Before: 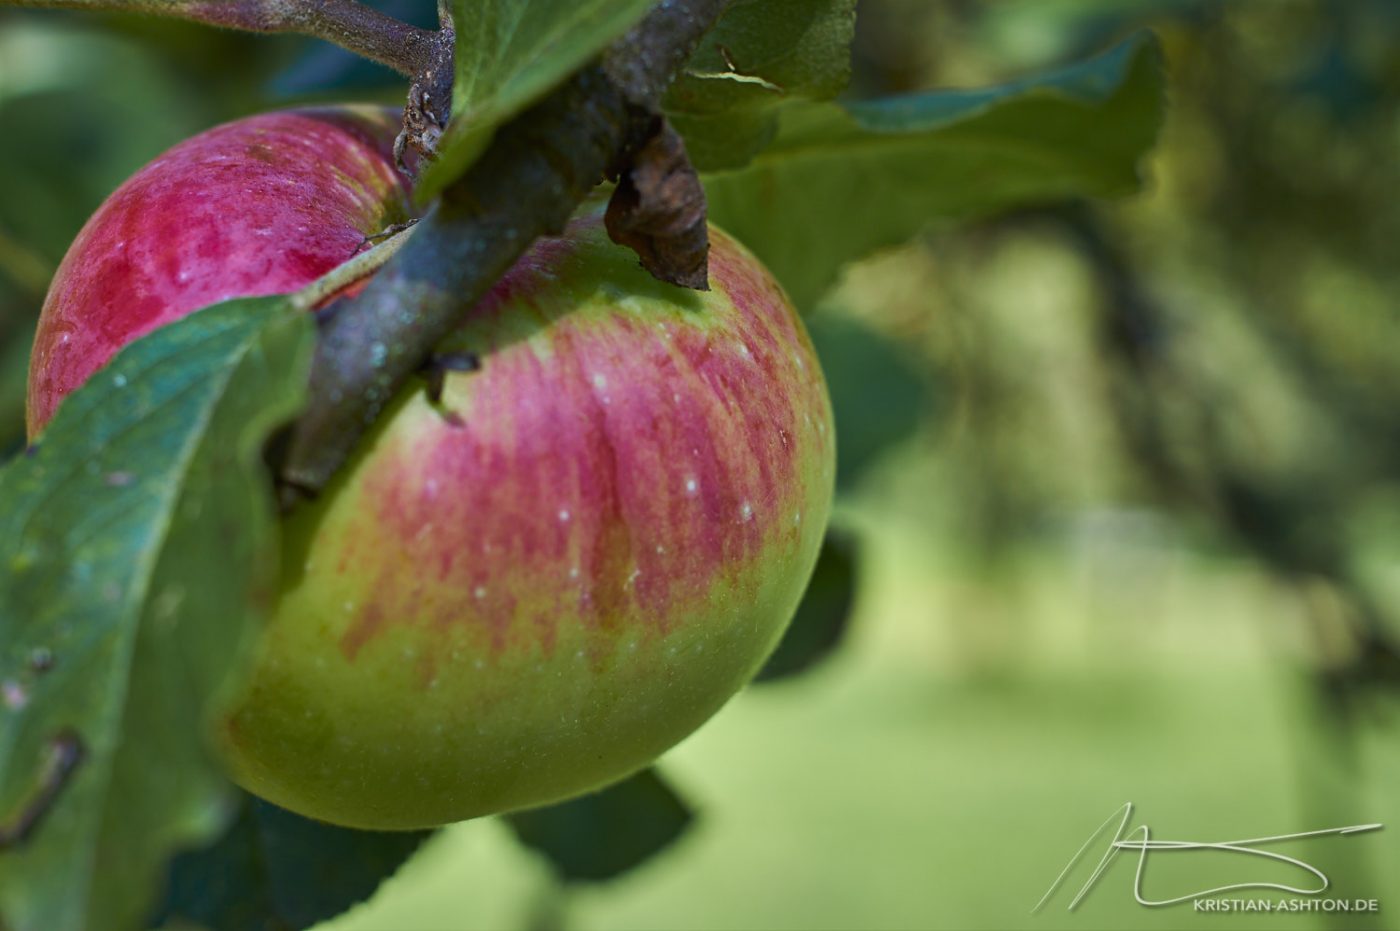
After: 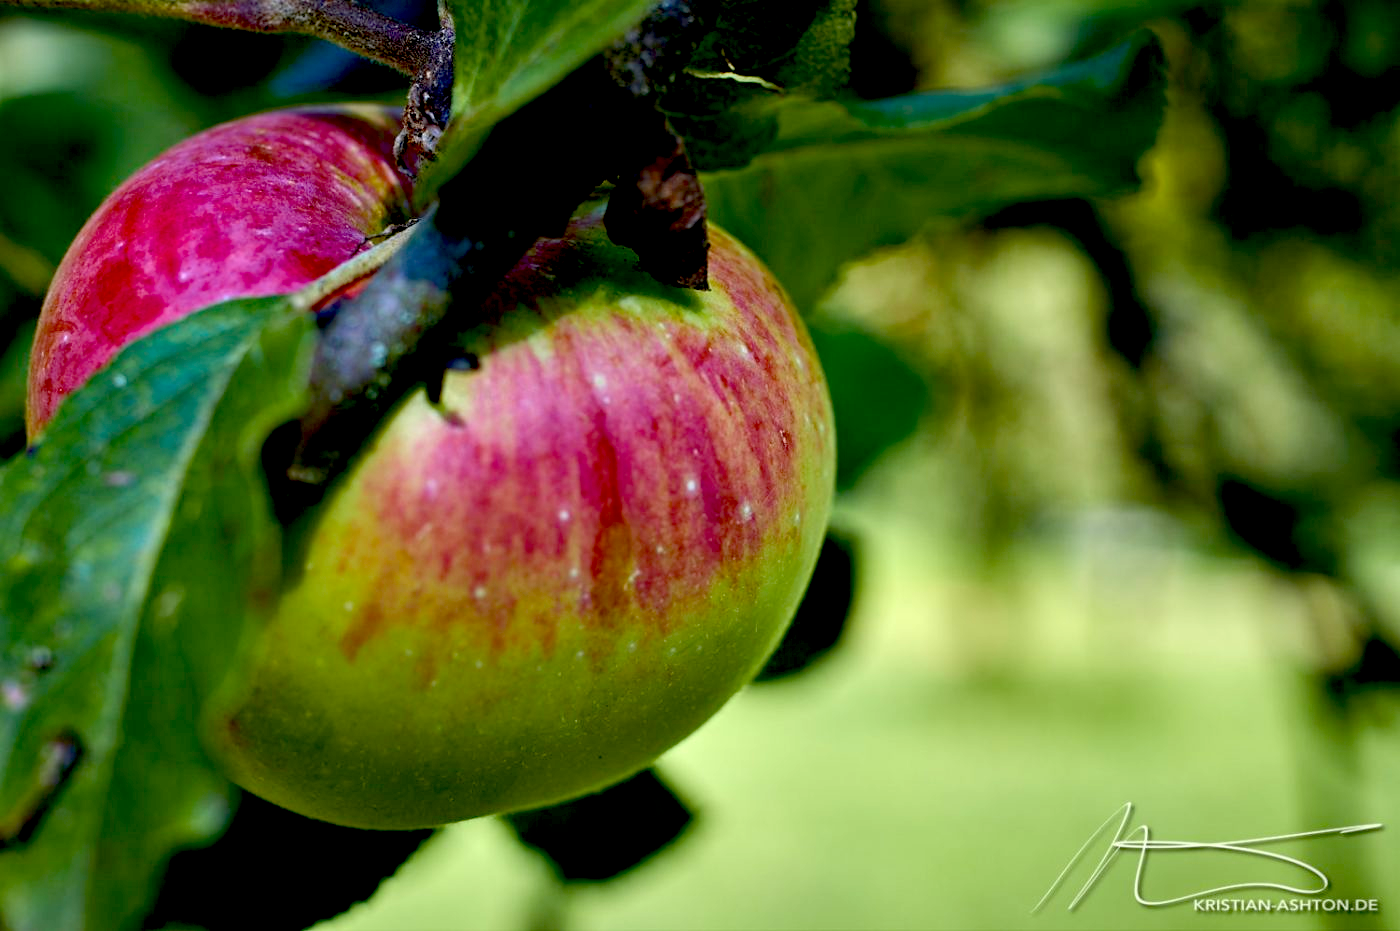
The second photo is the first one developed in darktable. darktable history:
exposure: black level correction 0.039, exposure 0.5 EV, compensate highlight preservation false
